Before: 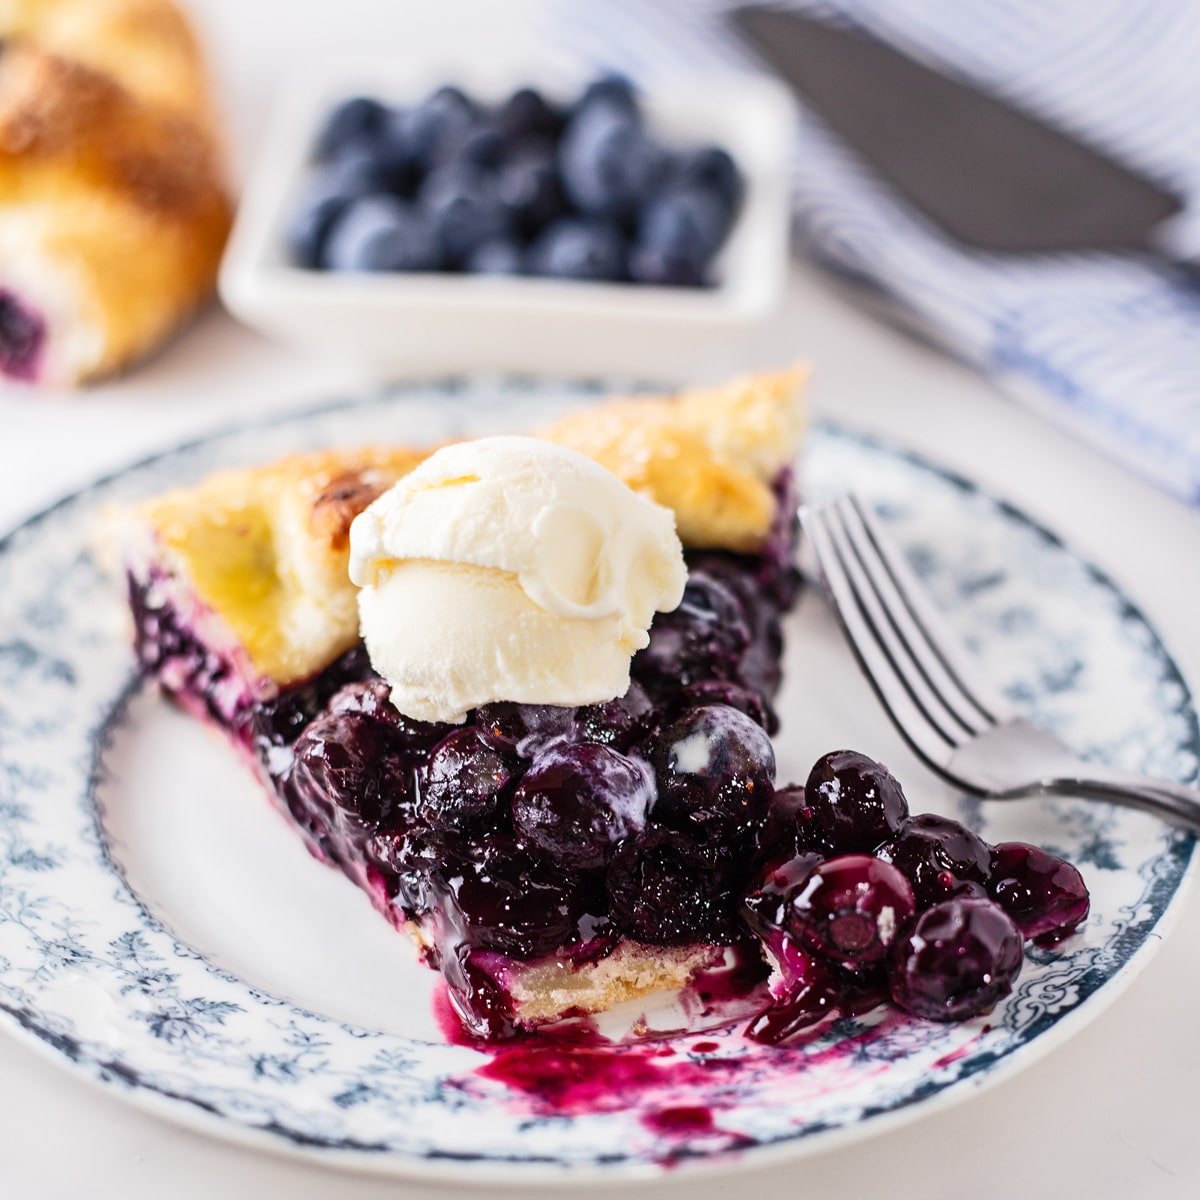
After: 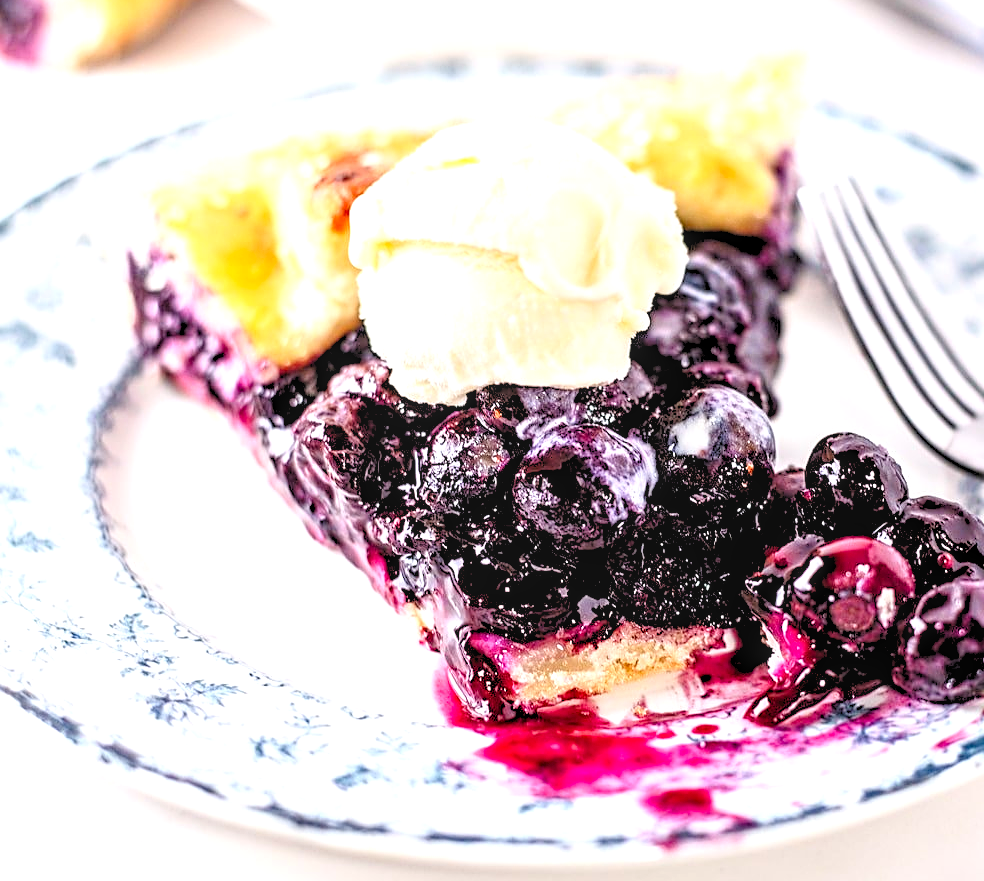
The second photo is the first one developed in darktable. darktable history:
crop: top 26.567%, right 17.992%
levels: levels [0.093, 0.434, 0.988]
exposure: exposure 0.753 EV, compensate exposure bias true, compensate highlight preservation false
local contrast: detail 130%
sharpen: on, module defaults
